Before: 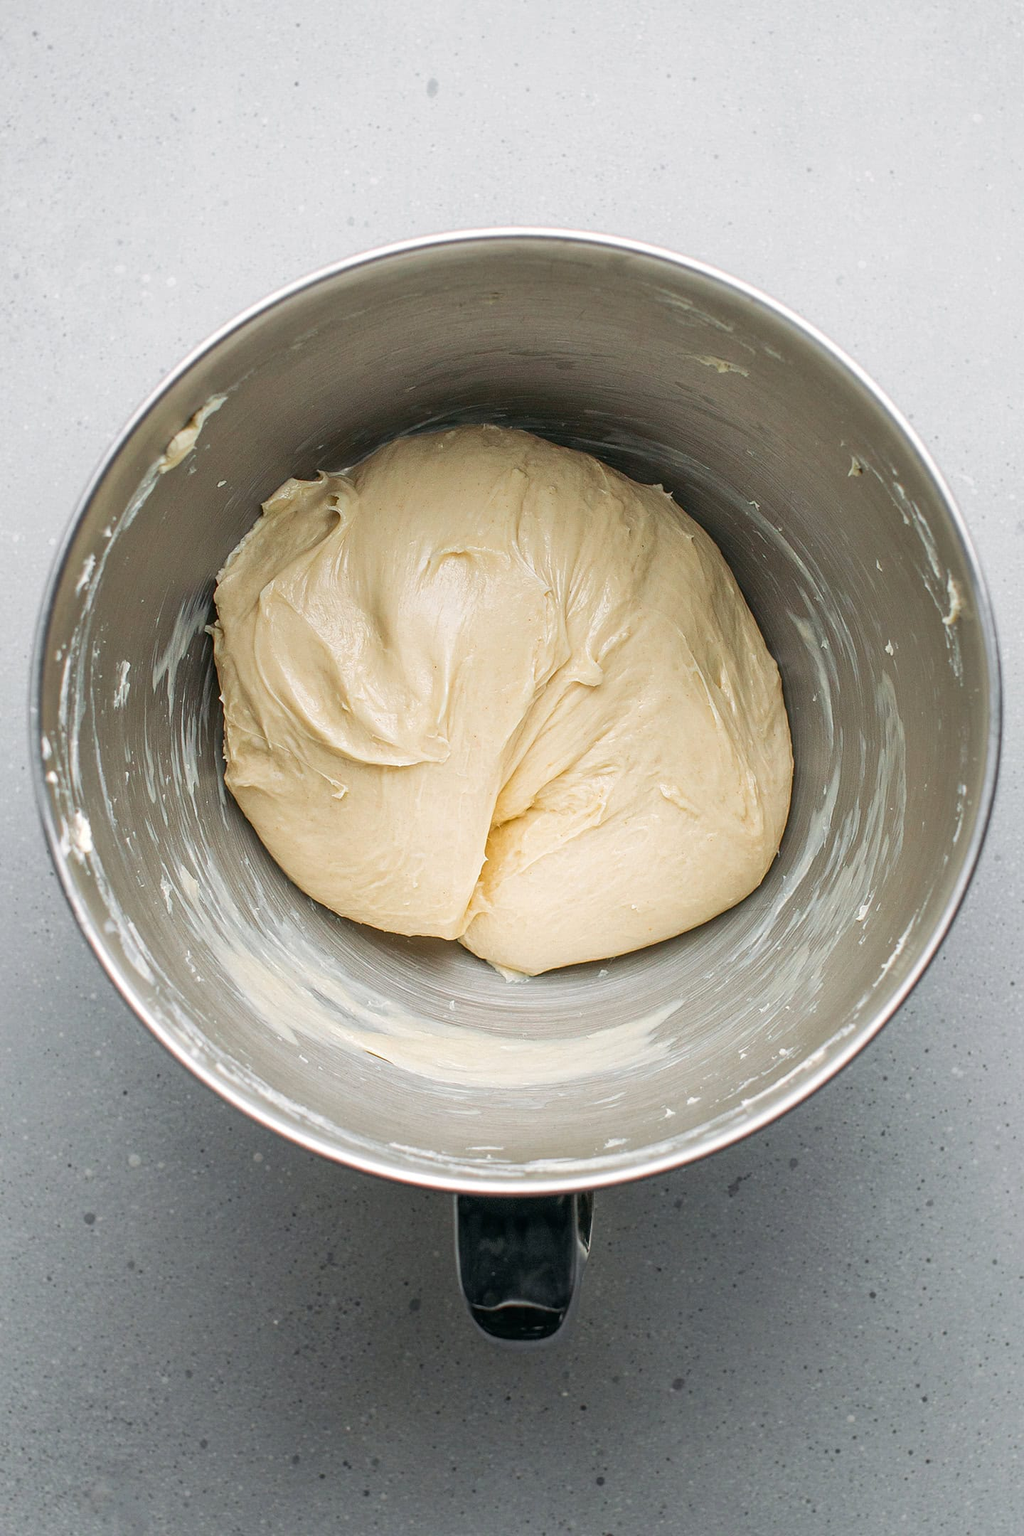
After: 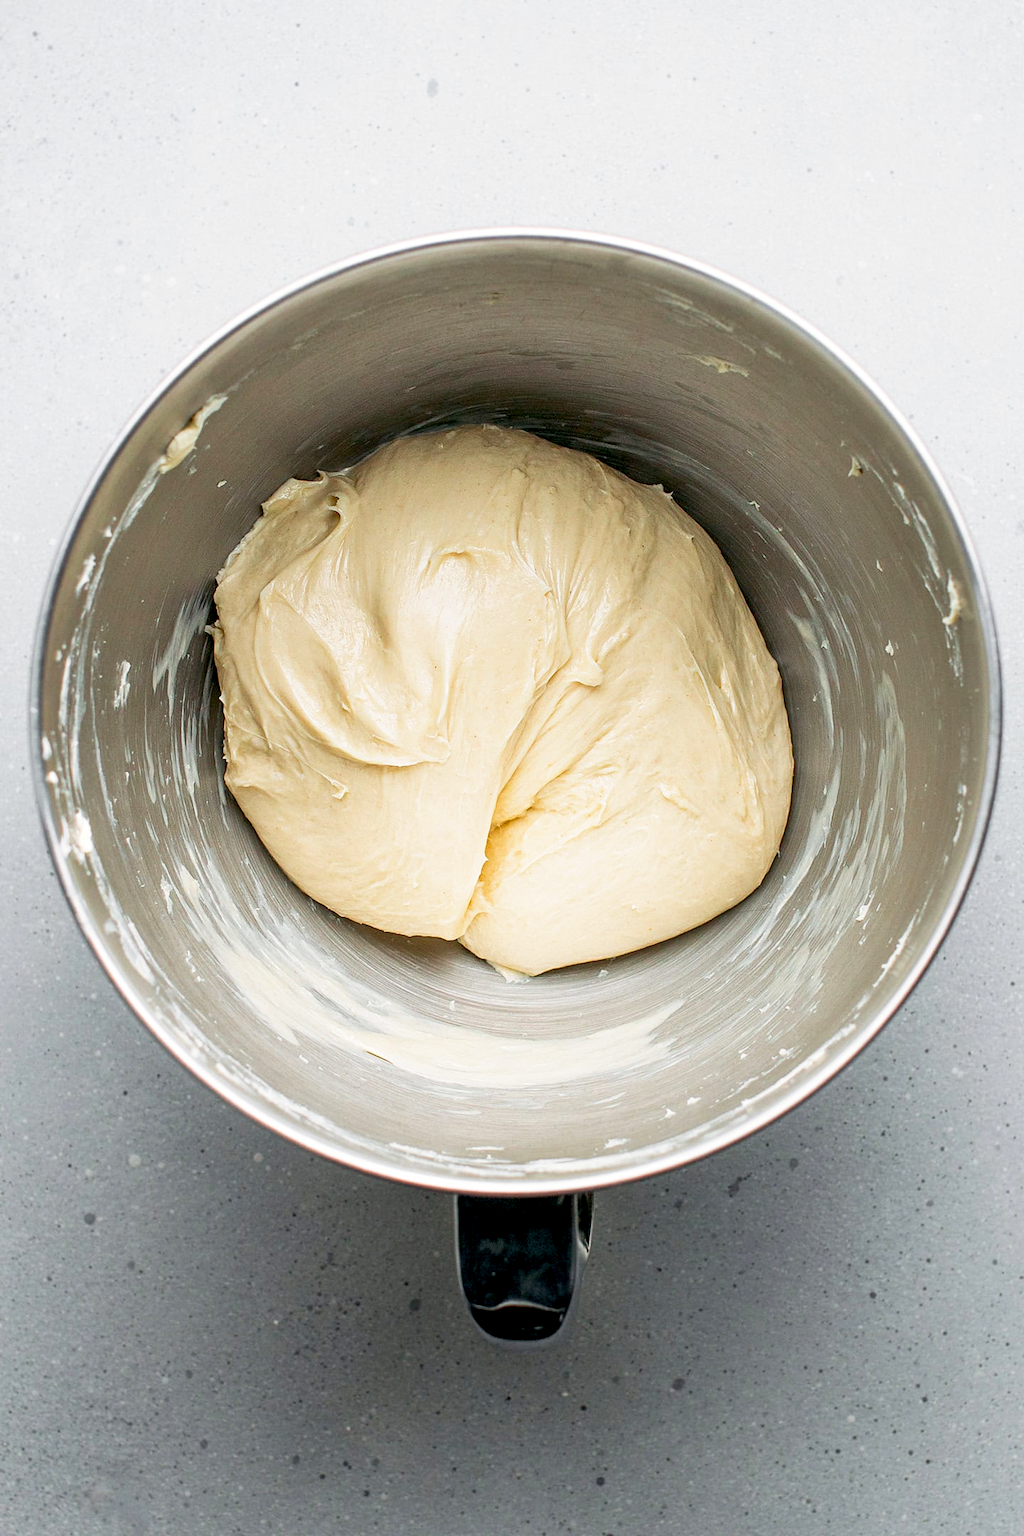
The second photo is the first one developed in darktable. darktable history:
exposure: black level correction 0.011, compensate highlight preservation false
base curve: curves: ch0 [(0, 0) (0.666, 0.806) (1, 1)], preserve colors none
